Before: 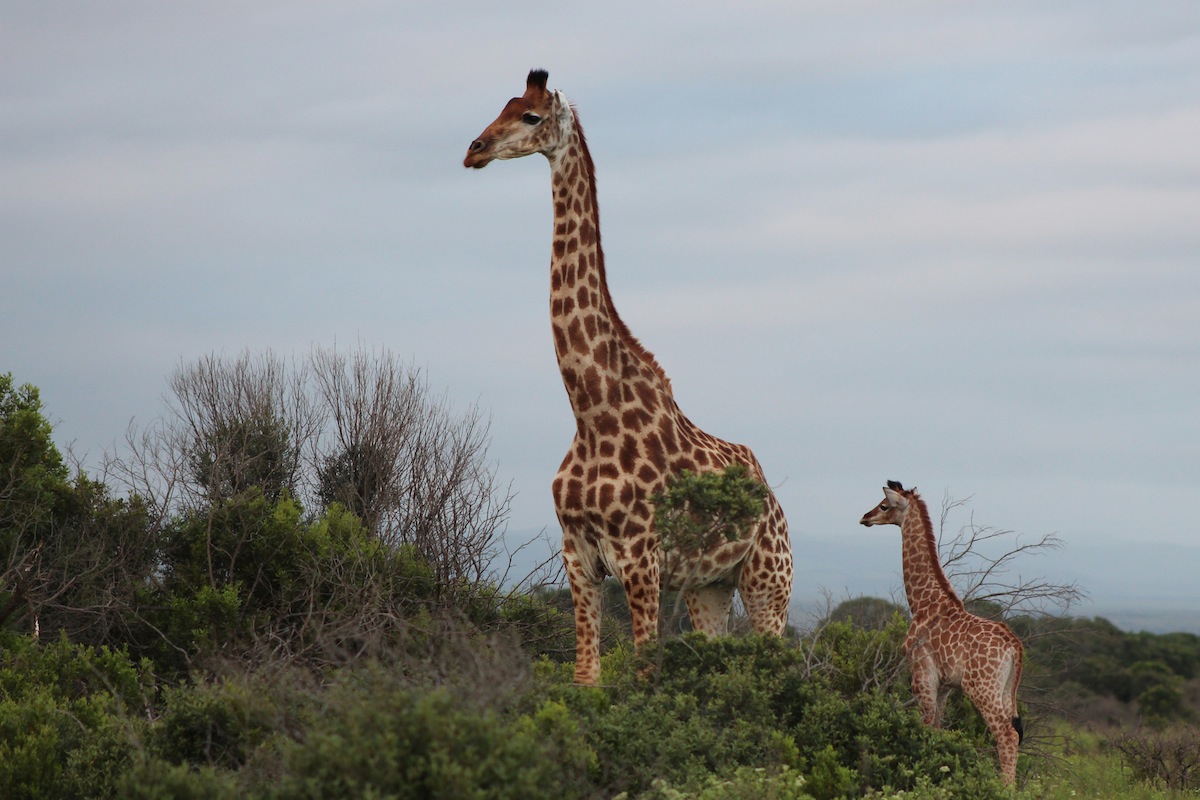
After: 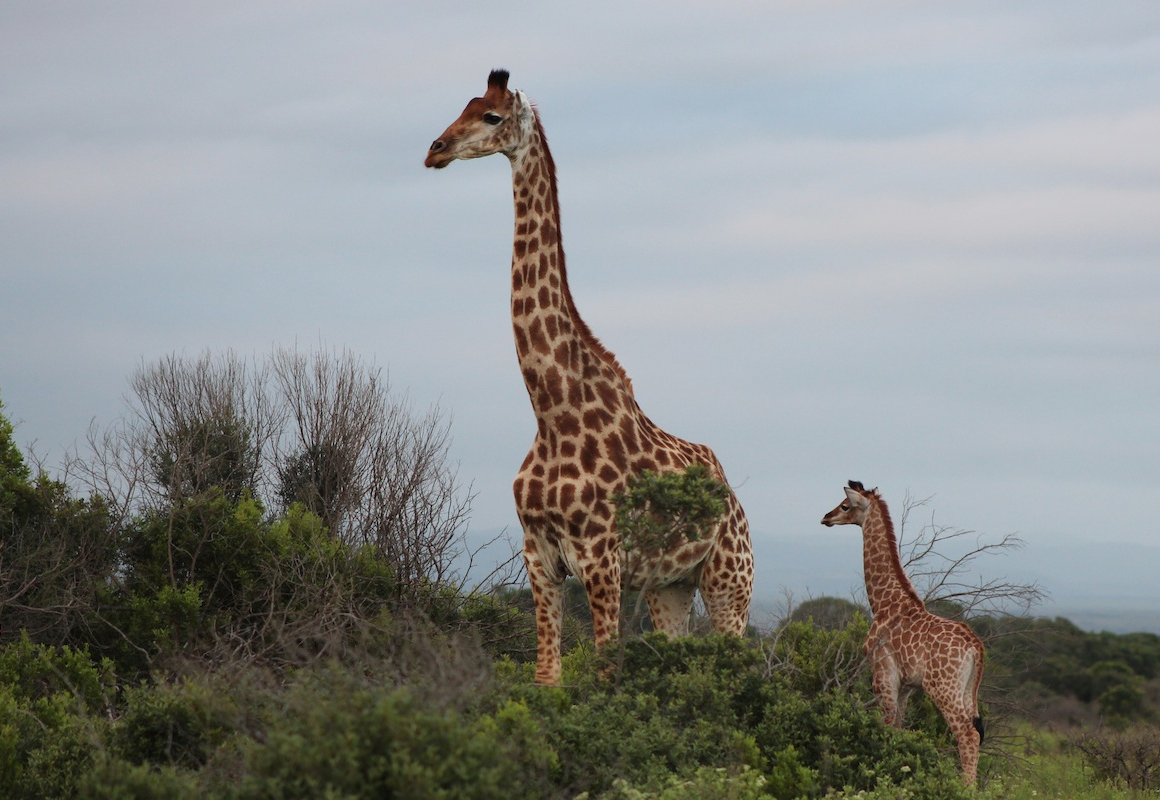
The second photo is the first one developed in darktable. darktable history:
crop and rotate: left 3.283%
